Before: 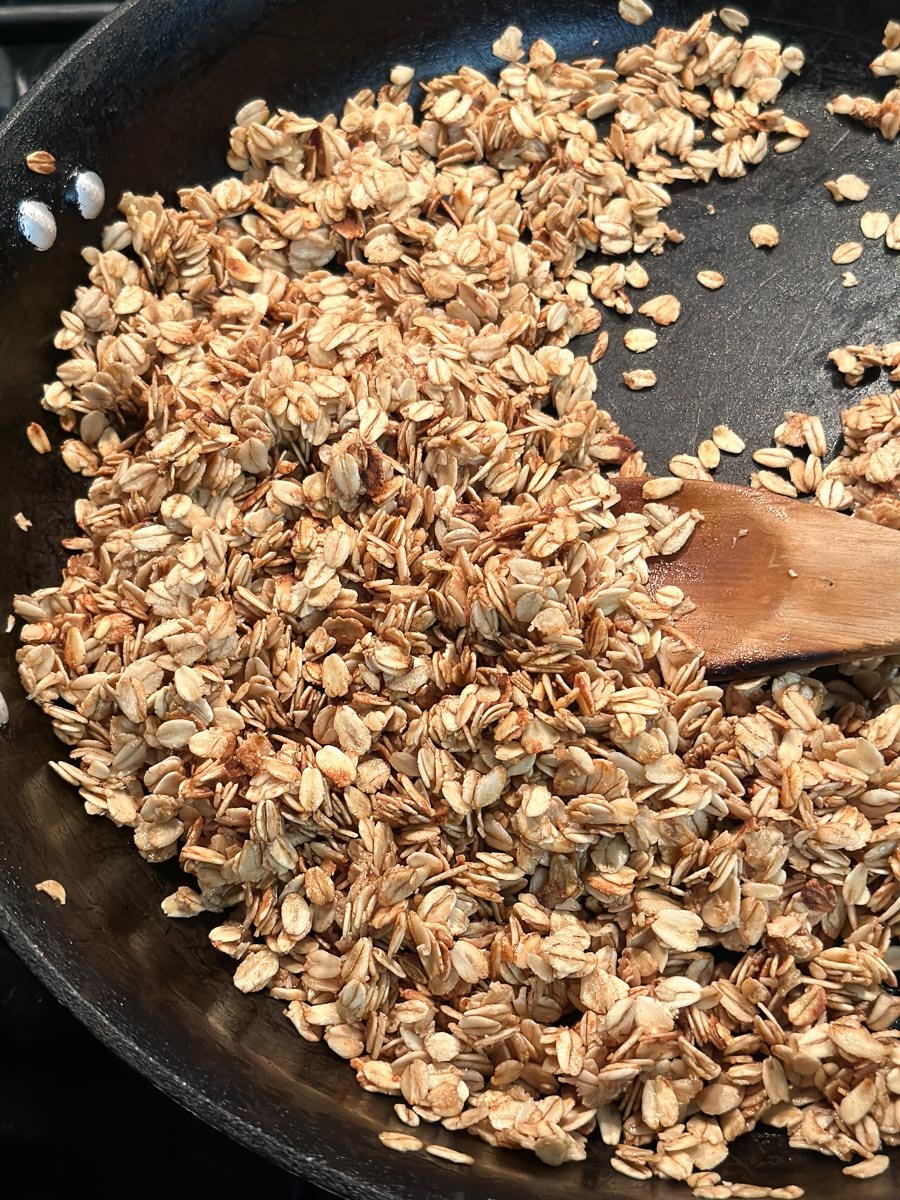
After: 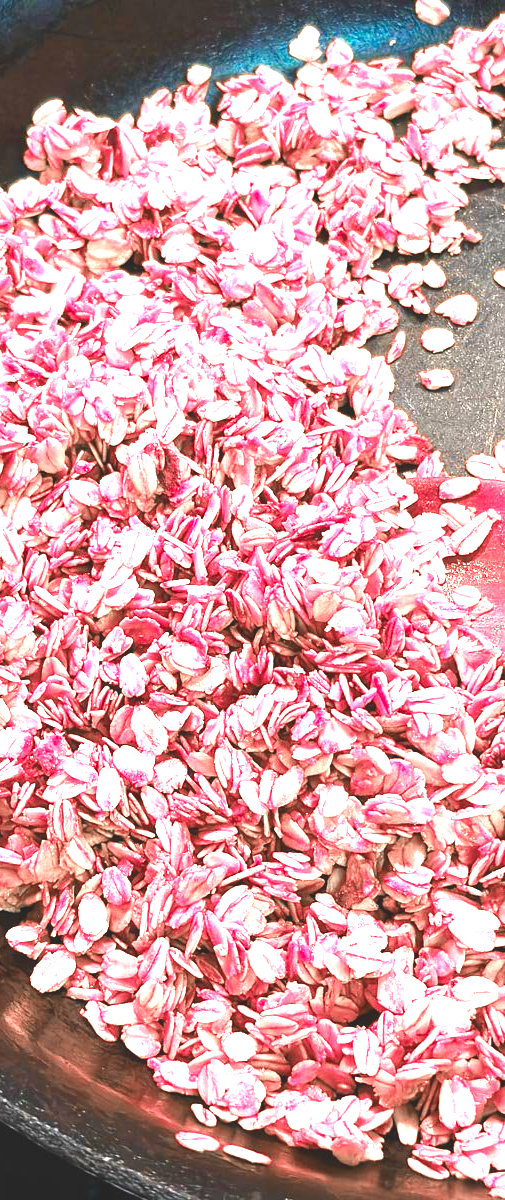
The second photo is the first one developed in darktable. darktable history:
crop and rotate: left 22.616%, right 21.201%
color balance rgb: global offset › luminance 1.968%, perceptual saturation grading › global saturation 25.054%, global vibrance 34.872%
exposure: black level correction 0.001, exposure 1.738 EV, compensate highlight preservation false
color zones: curves: ch2 [(0, 0.488) (0.143, 0.417) (0.286, 0.212) (0.429, 0.179) (0.571, 0.154) (0.714, 0.415) (0.857, 0.495) (1, 0.488)]
